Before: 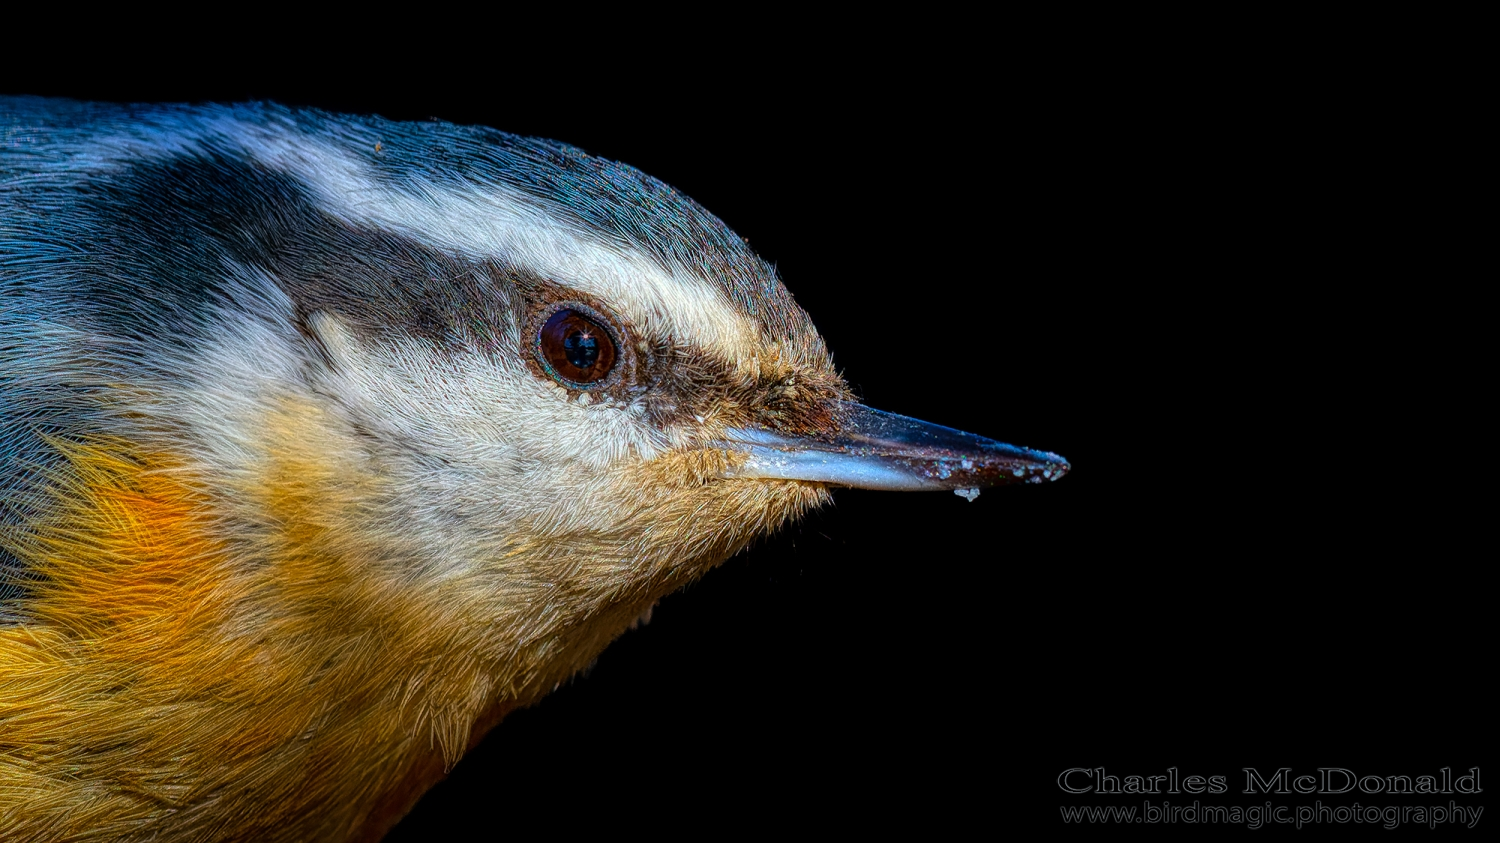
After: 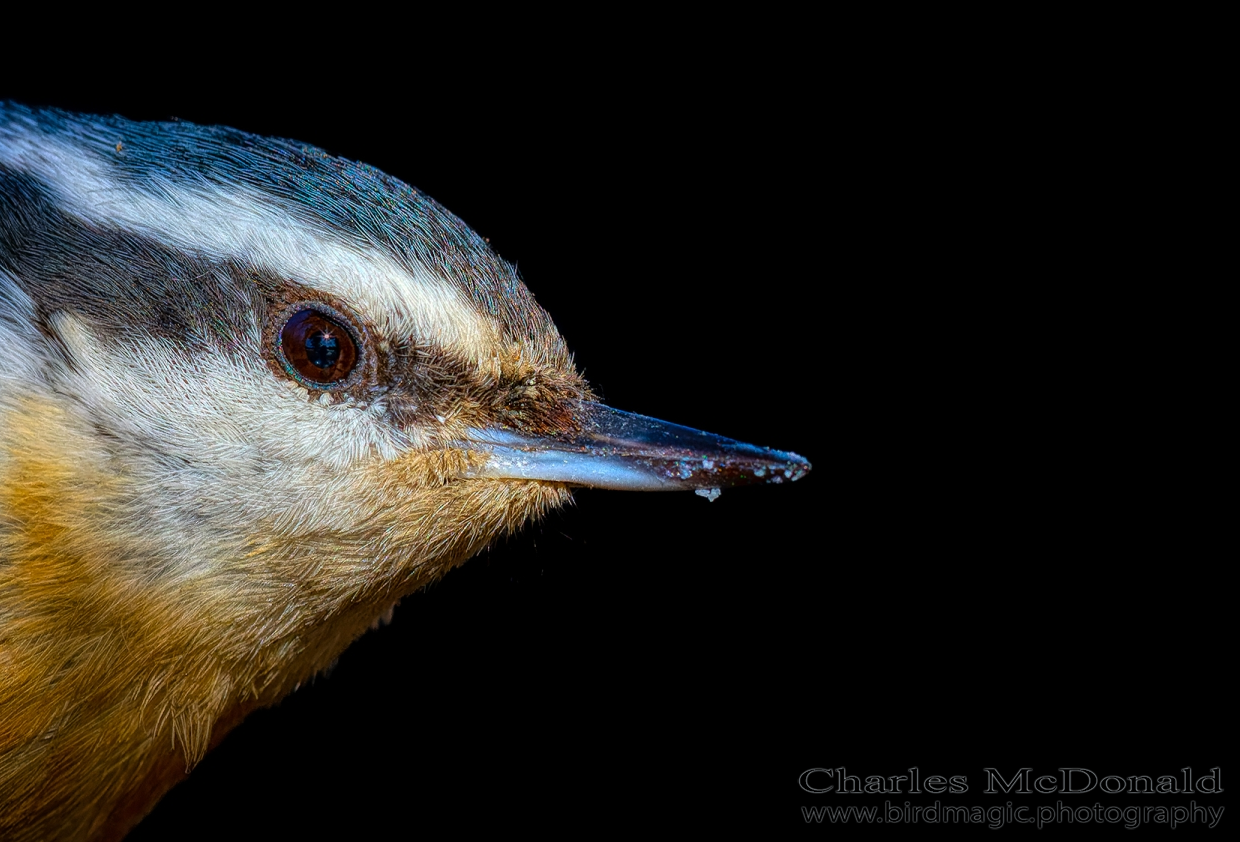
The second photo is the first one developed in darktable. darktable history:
crop: left 17.291%, bottom 0.02%
